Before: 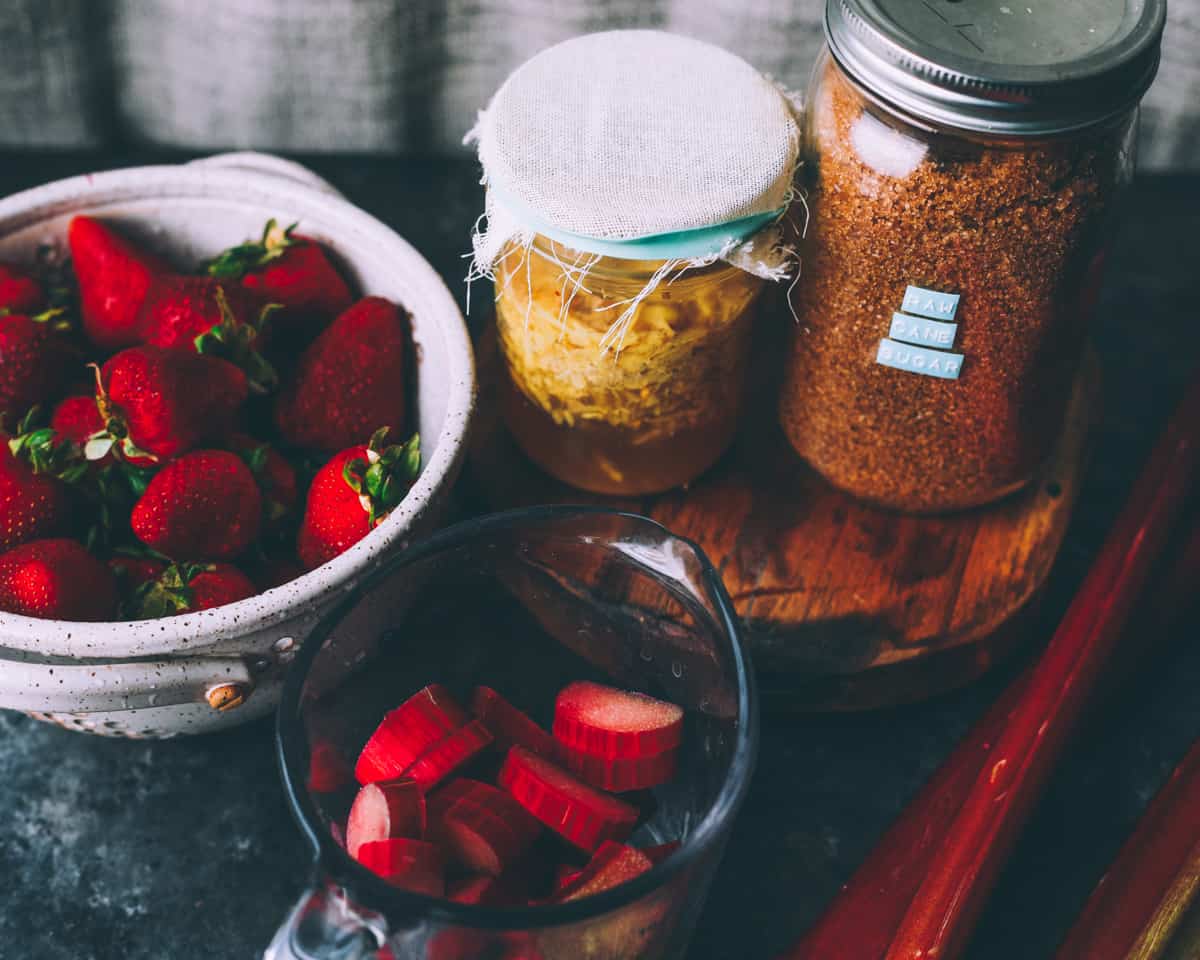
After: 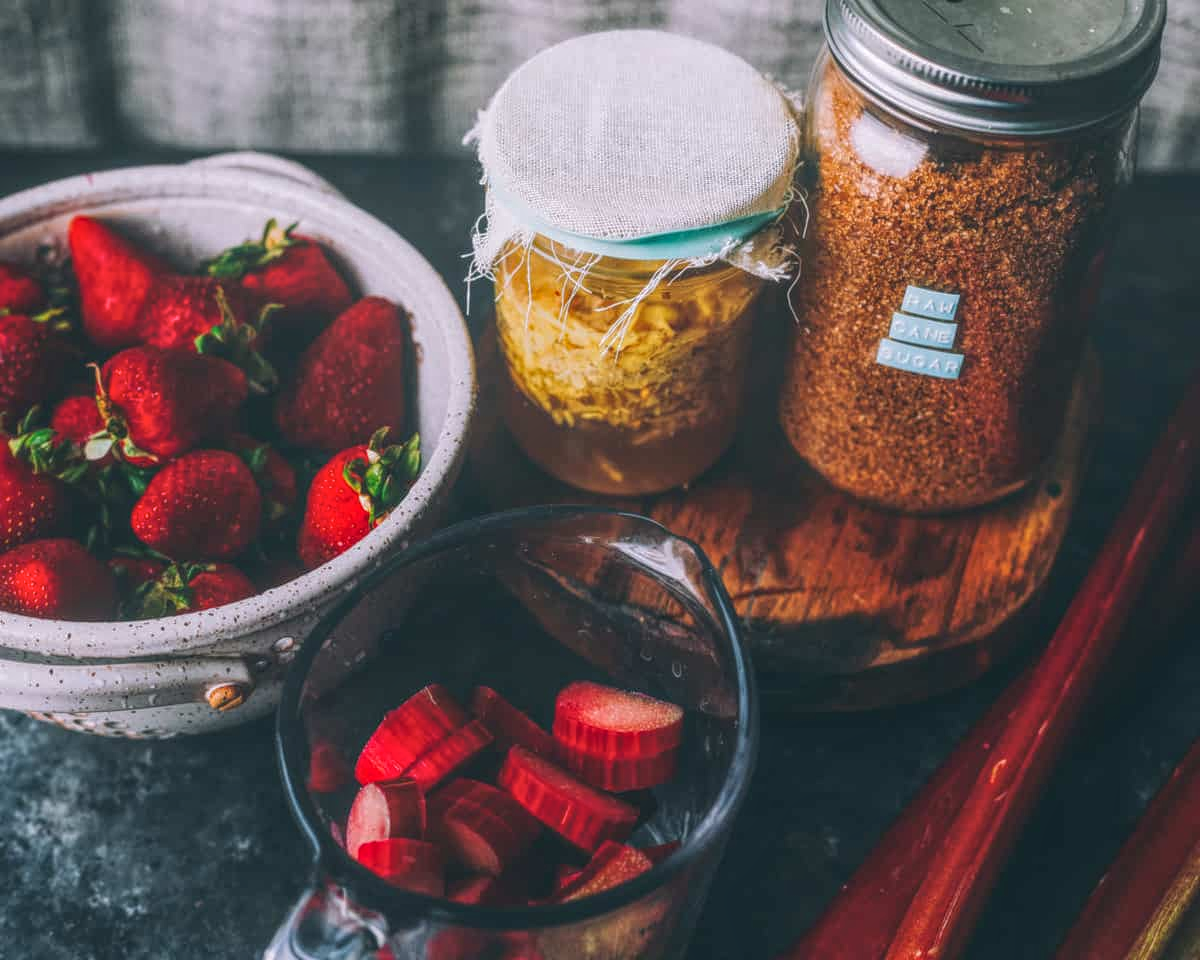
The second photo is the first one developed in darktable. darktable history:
local contrast: highlights 67%, shadows 33%, detail 166%, midtone range 0.2
